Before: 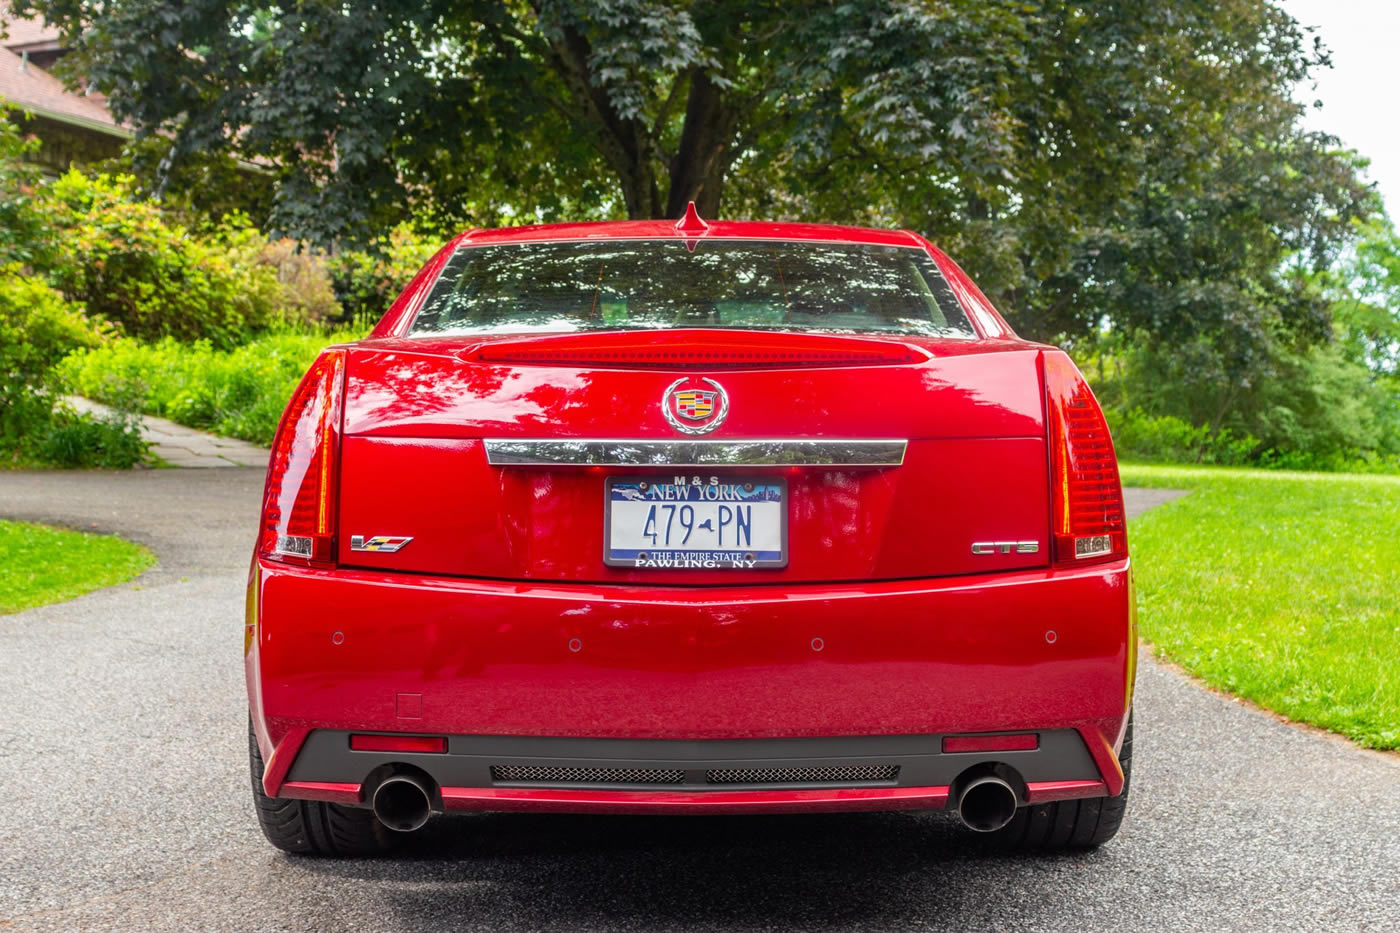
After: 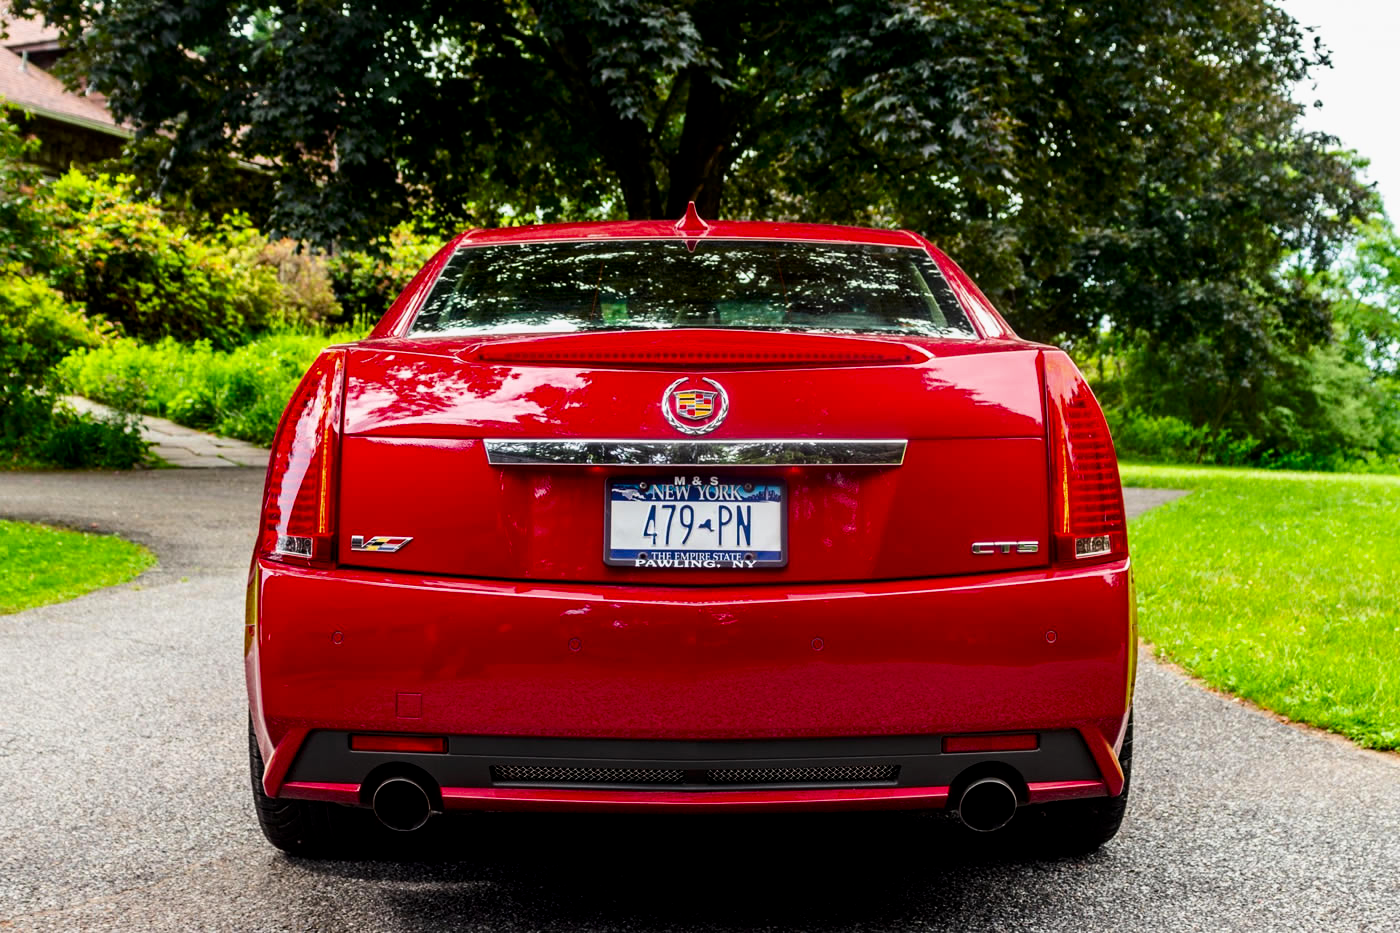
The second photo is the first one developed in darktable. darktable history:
filmic rgb: black relative exposure -6.32 EV, white relative exposure 2.8 EV, target black luminance 0%, hardness 4.57, latitude 68.24%, contrast 1.286, shadows ↔ highlights balance -3.29%
contrast brightness saturation: contrast 0.126, brightness -0.223, saturation 0.145
